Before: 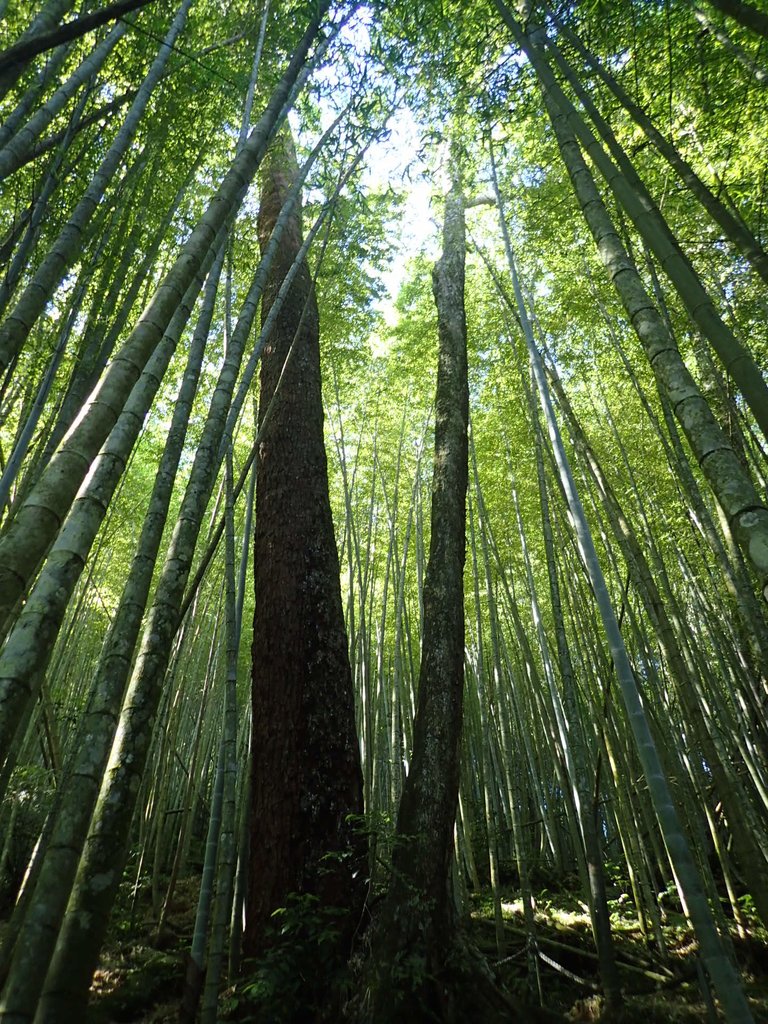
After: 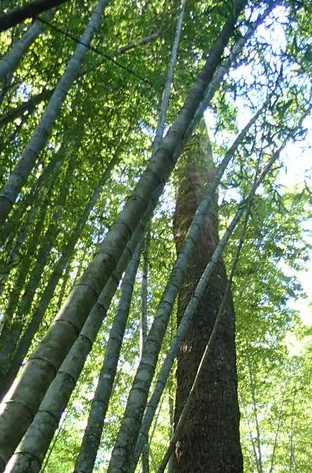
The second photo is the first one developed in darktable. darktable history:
crop and rotate: left 11.03%, top 0.104%, right 48.278%, bottom 53.701%
color correction: highlights a* -0.099, highlights b* 0.089
exposure: compensate highlight preservation false
